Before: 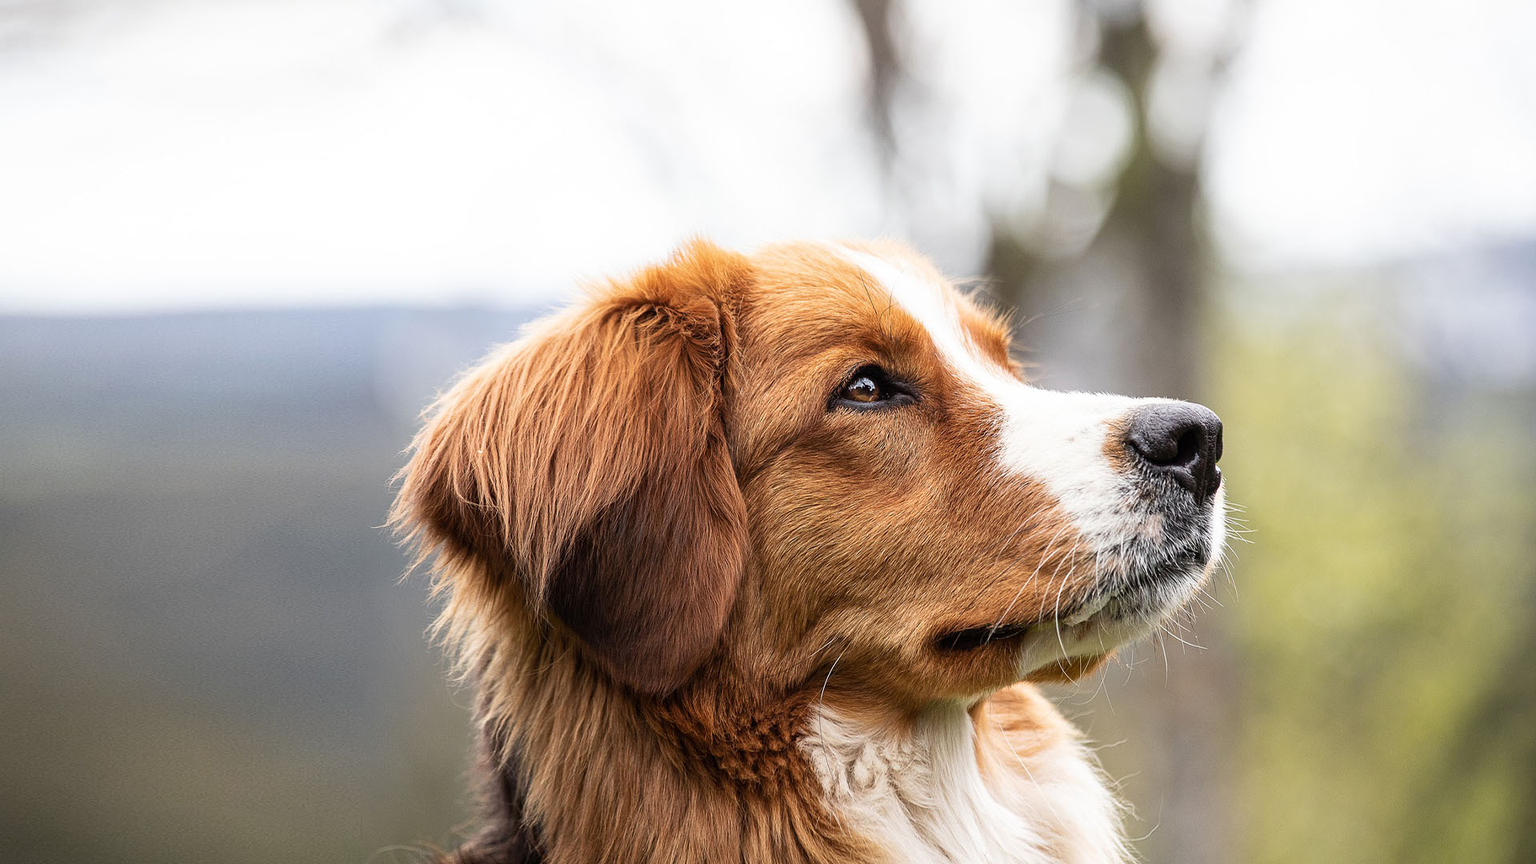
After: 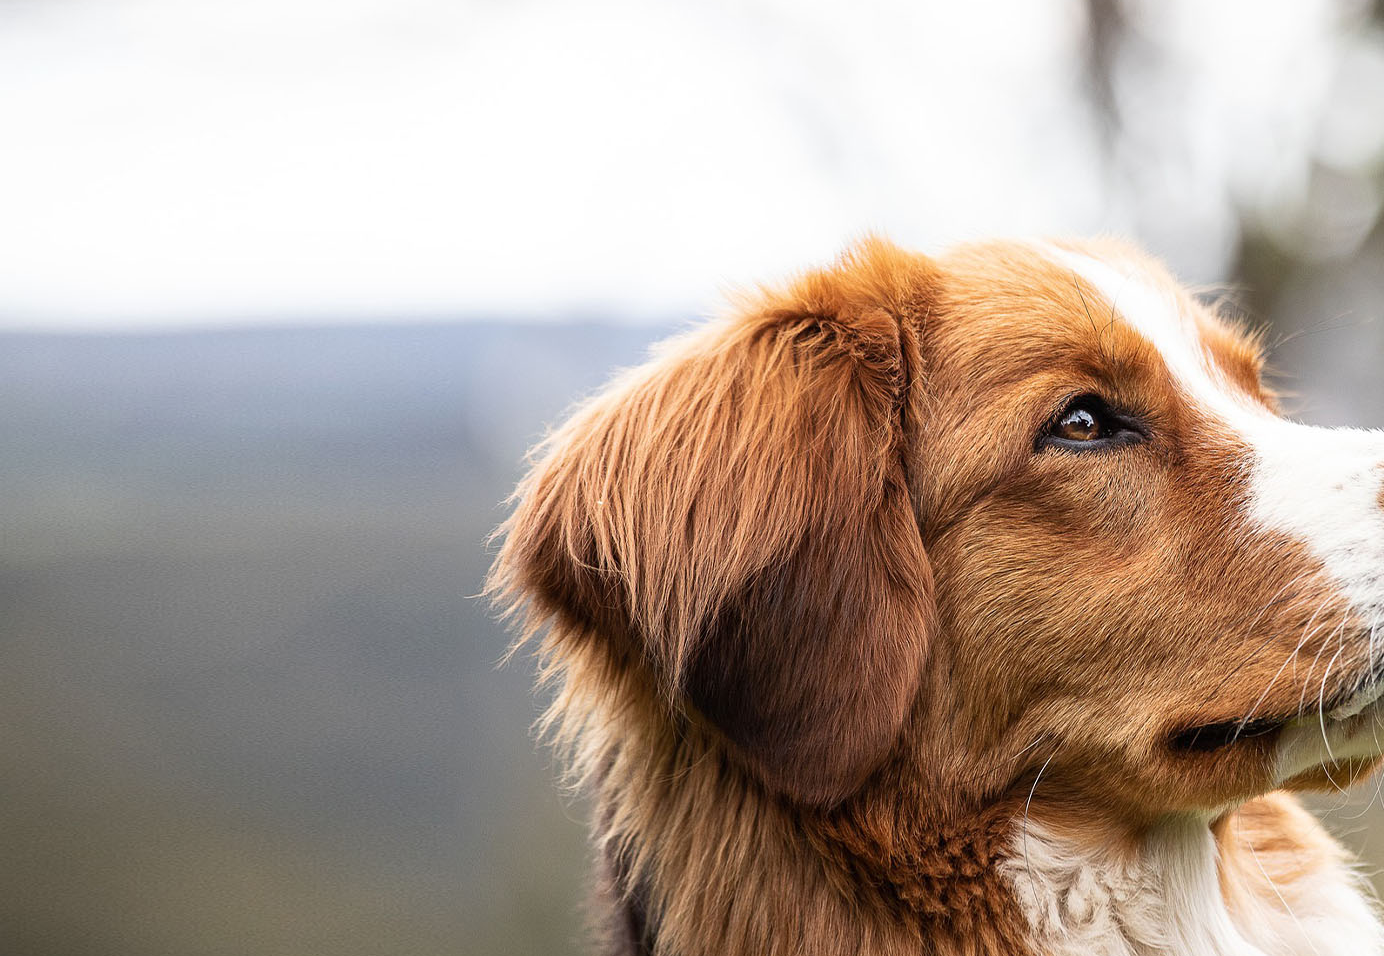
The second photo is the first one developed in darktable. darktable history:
crop: top 5.793%, right 27.873%, bottom 5.62%
